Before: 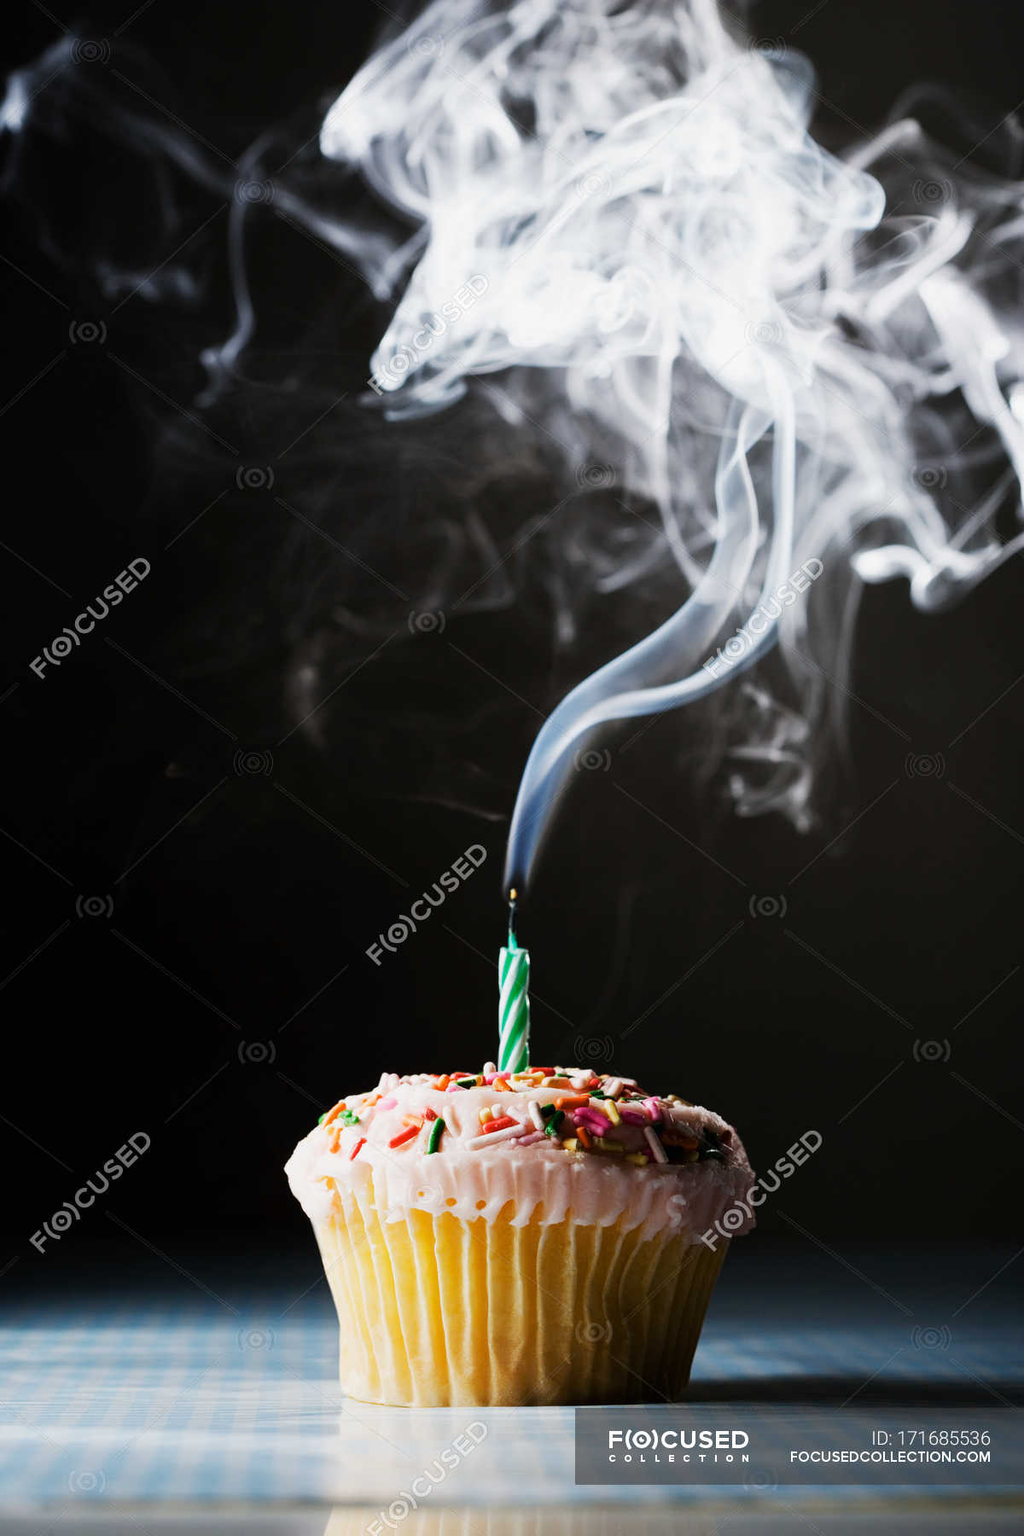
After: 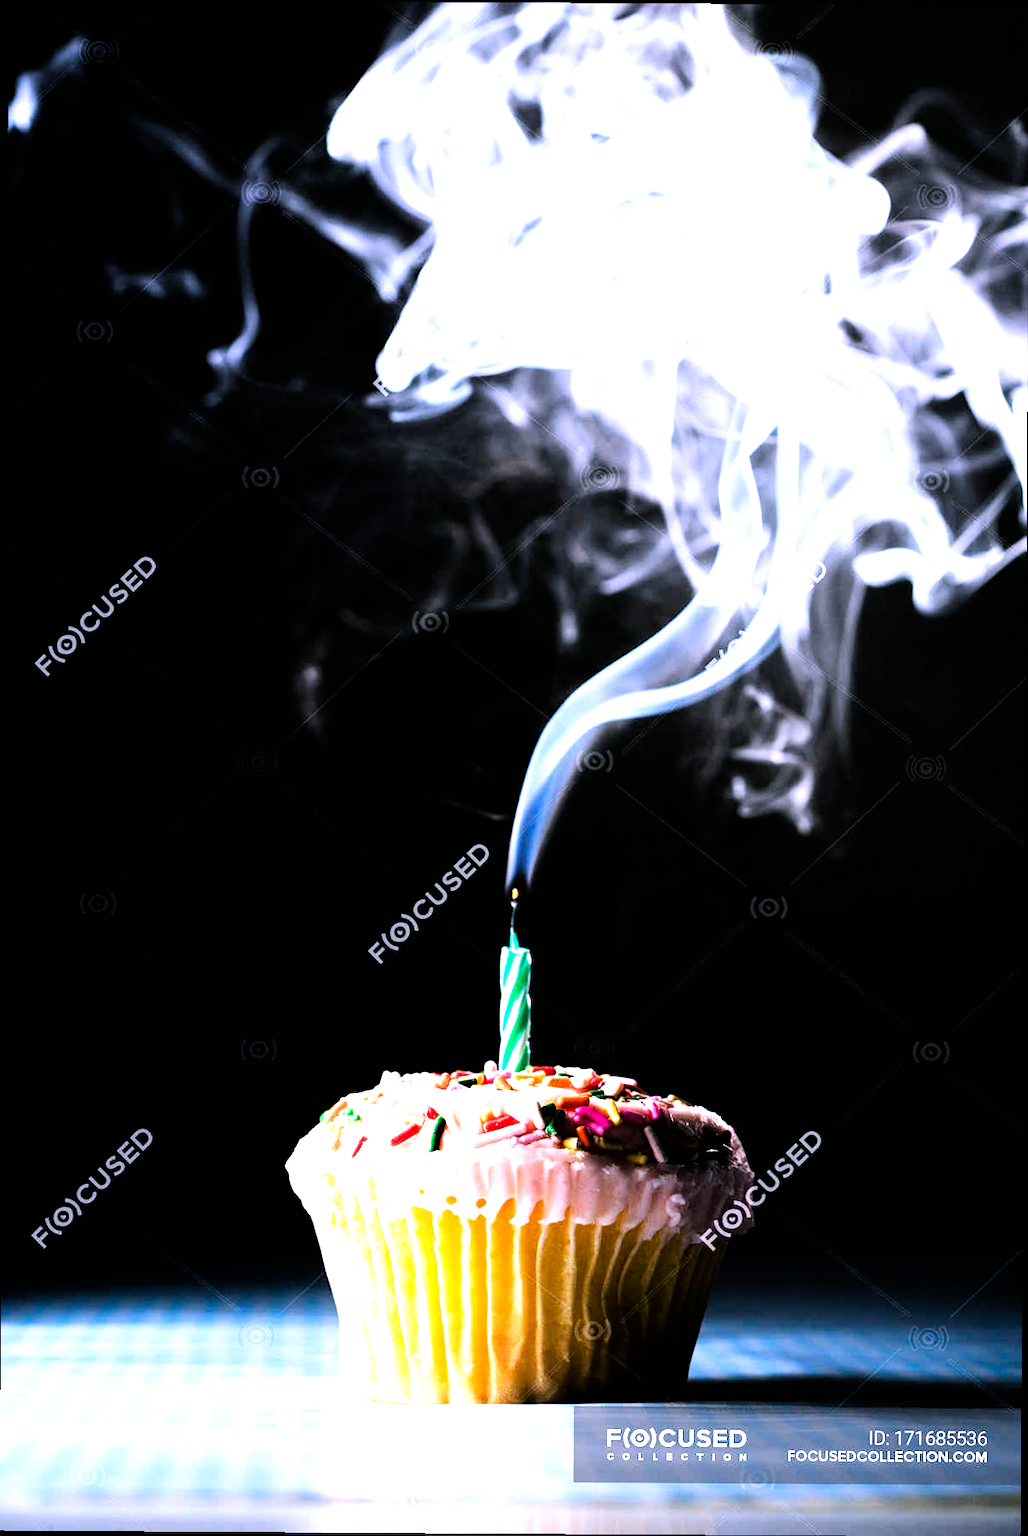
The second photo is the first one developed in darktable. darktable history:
crop and rotate: angle -0.347°
color calibration: gray › normalize channels true, illuminant custom, x 0.367, y 0.392, temperature 4432.93 K, gamut compression 0.015
levels: levels [0, 0.394, 0.787]
contrast brightness saturation: contrast 0.081, saturation 0.017
color balance rgb: shadows lift › luminance -7.565%, shadows lift › chroma 2.268%, shadows lift › hue 162.72°, perceptual saturation grading › global saturation 19.94%
filmic rgb: black relative exposure -5.07 EV, white relative exposure 3.97 EV, threshold 2.97 EV, hardness 2.88, contrast 1.298, enable highlight reconstruction true
exposure: exposure 0.516 EV, compensate highlight preservation false
